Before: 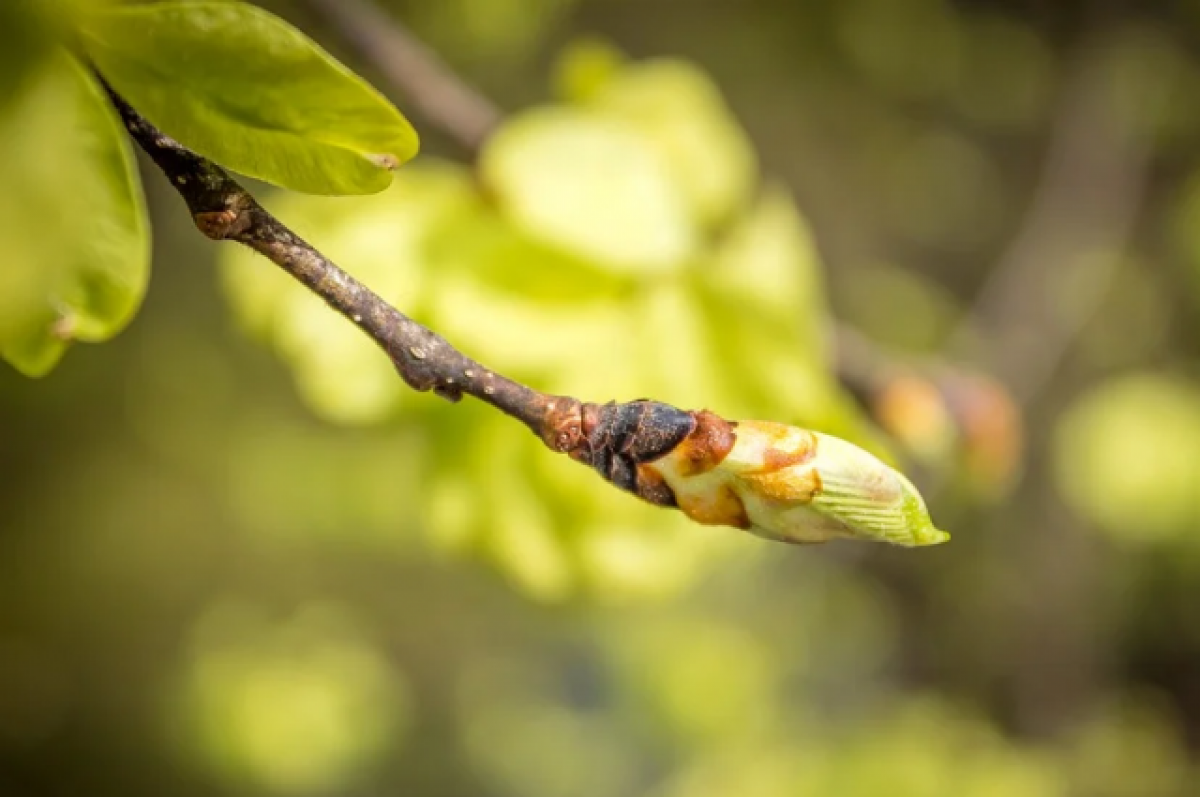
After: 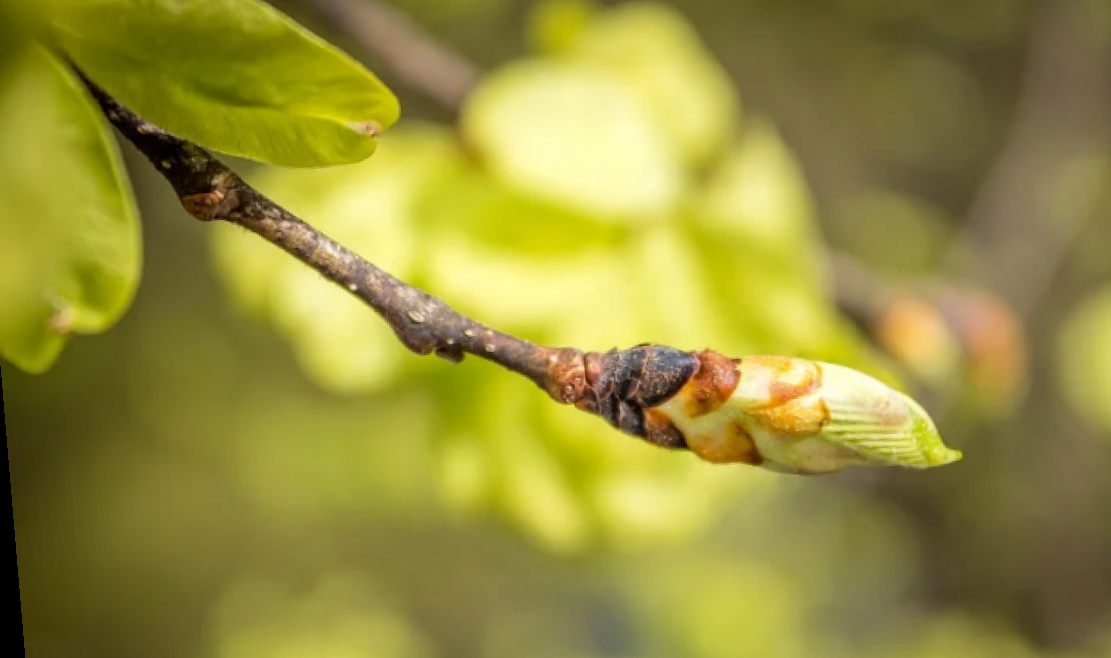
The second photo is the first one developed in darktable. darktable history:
rotate and perspective: rotation -4.86°, automatic cropping off
crop and rotate: left 2.425%, top 11.305%, right 9.6%, bottom 15.08%
